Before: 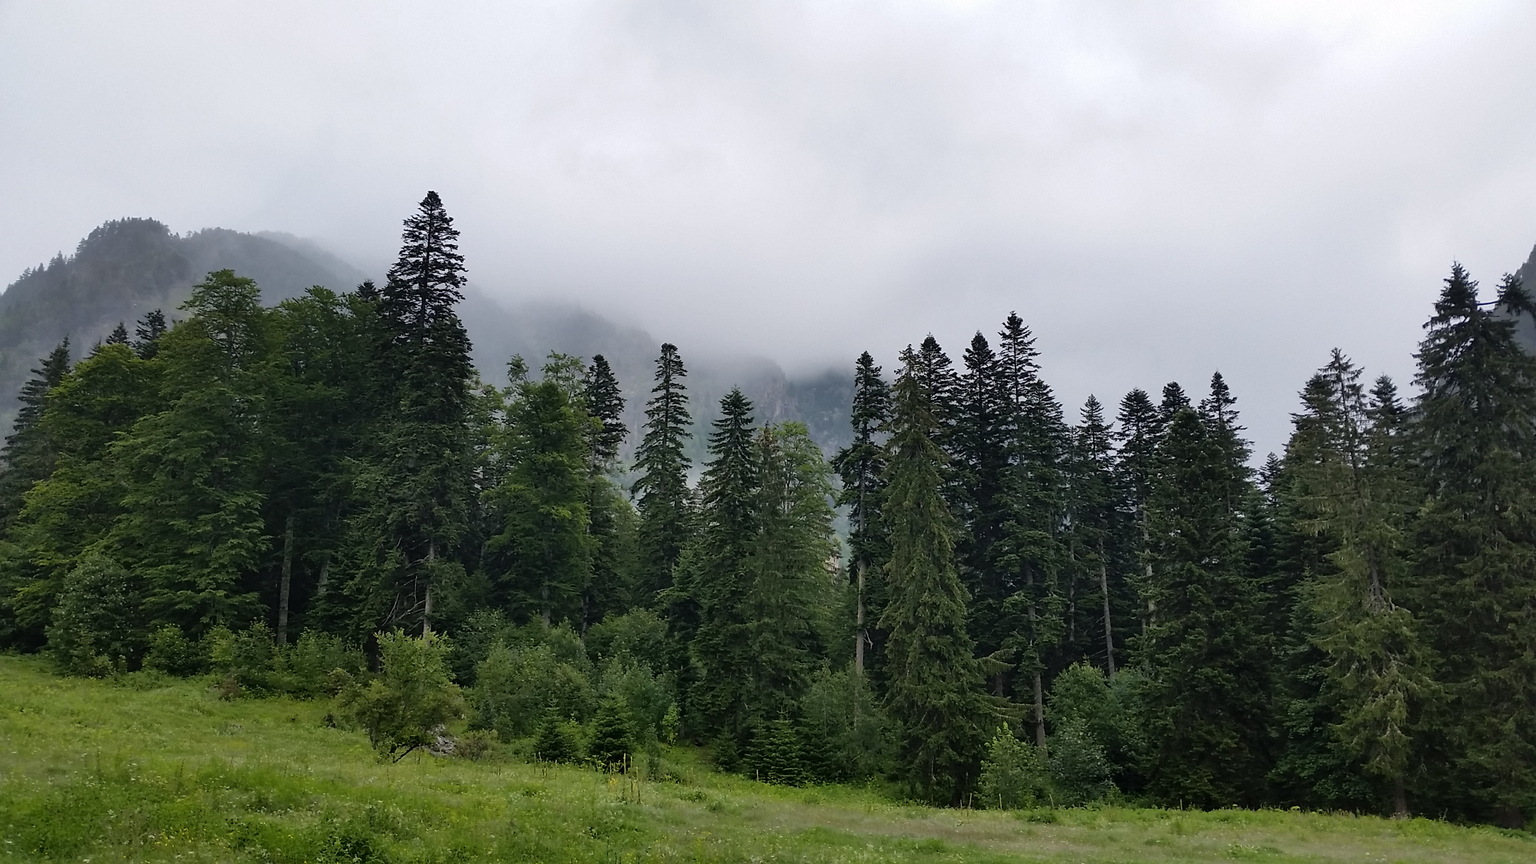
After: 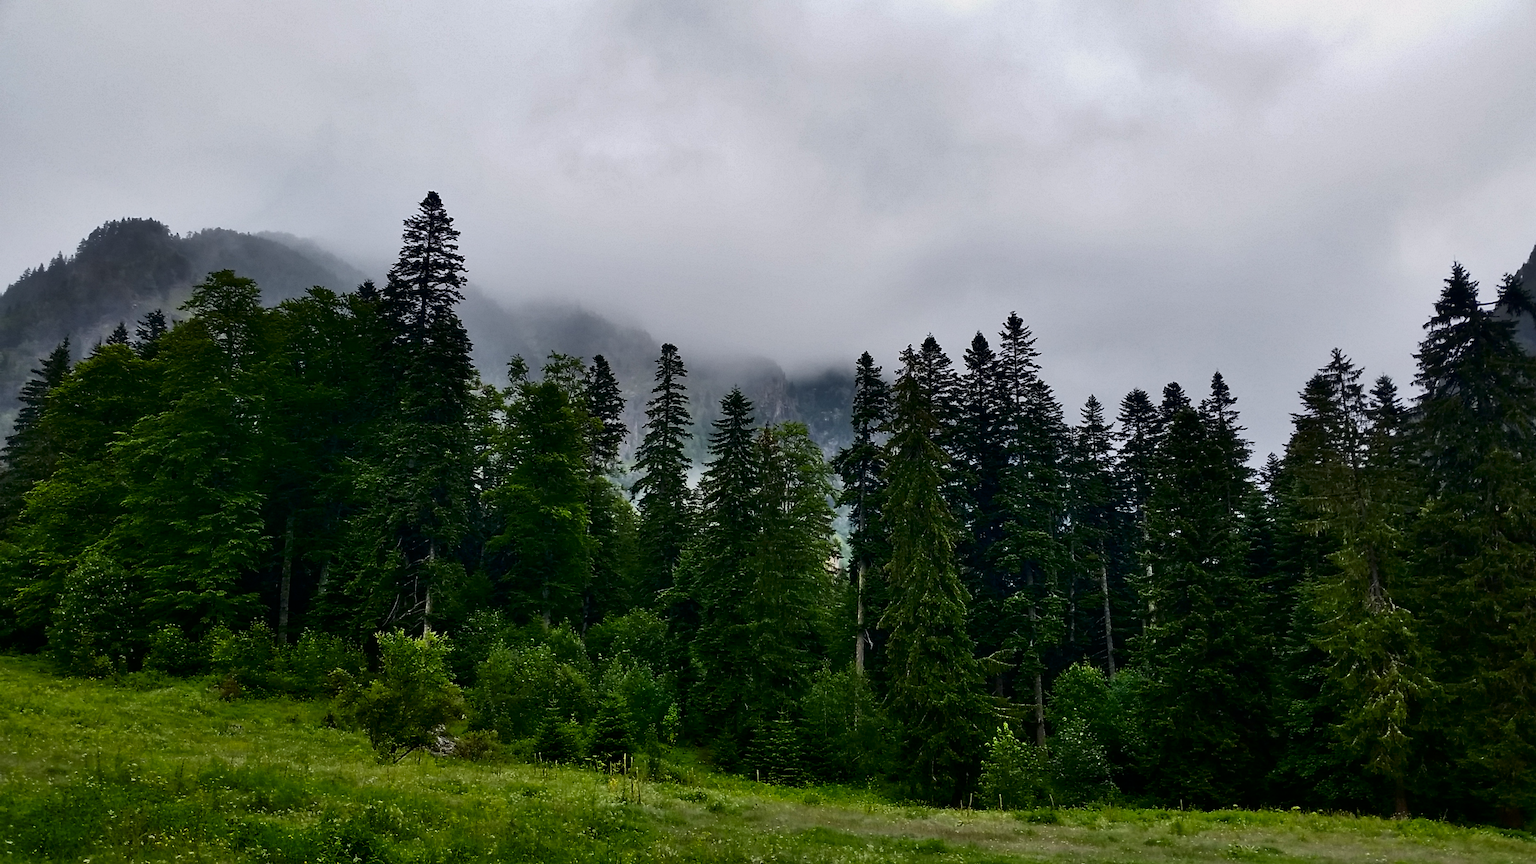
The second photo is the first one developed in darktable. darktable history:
exposure: exposure -0.153 EV, compensate highlight preservation false
contrast brightness saturation: contrast 0.19, brightness -0.24, saturation 0.11
shadows and highlights: low approximation 0.01, soften with gaussian
